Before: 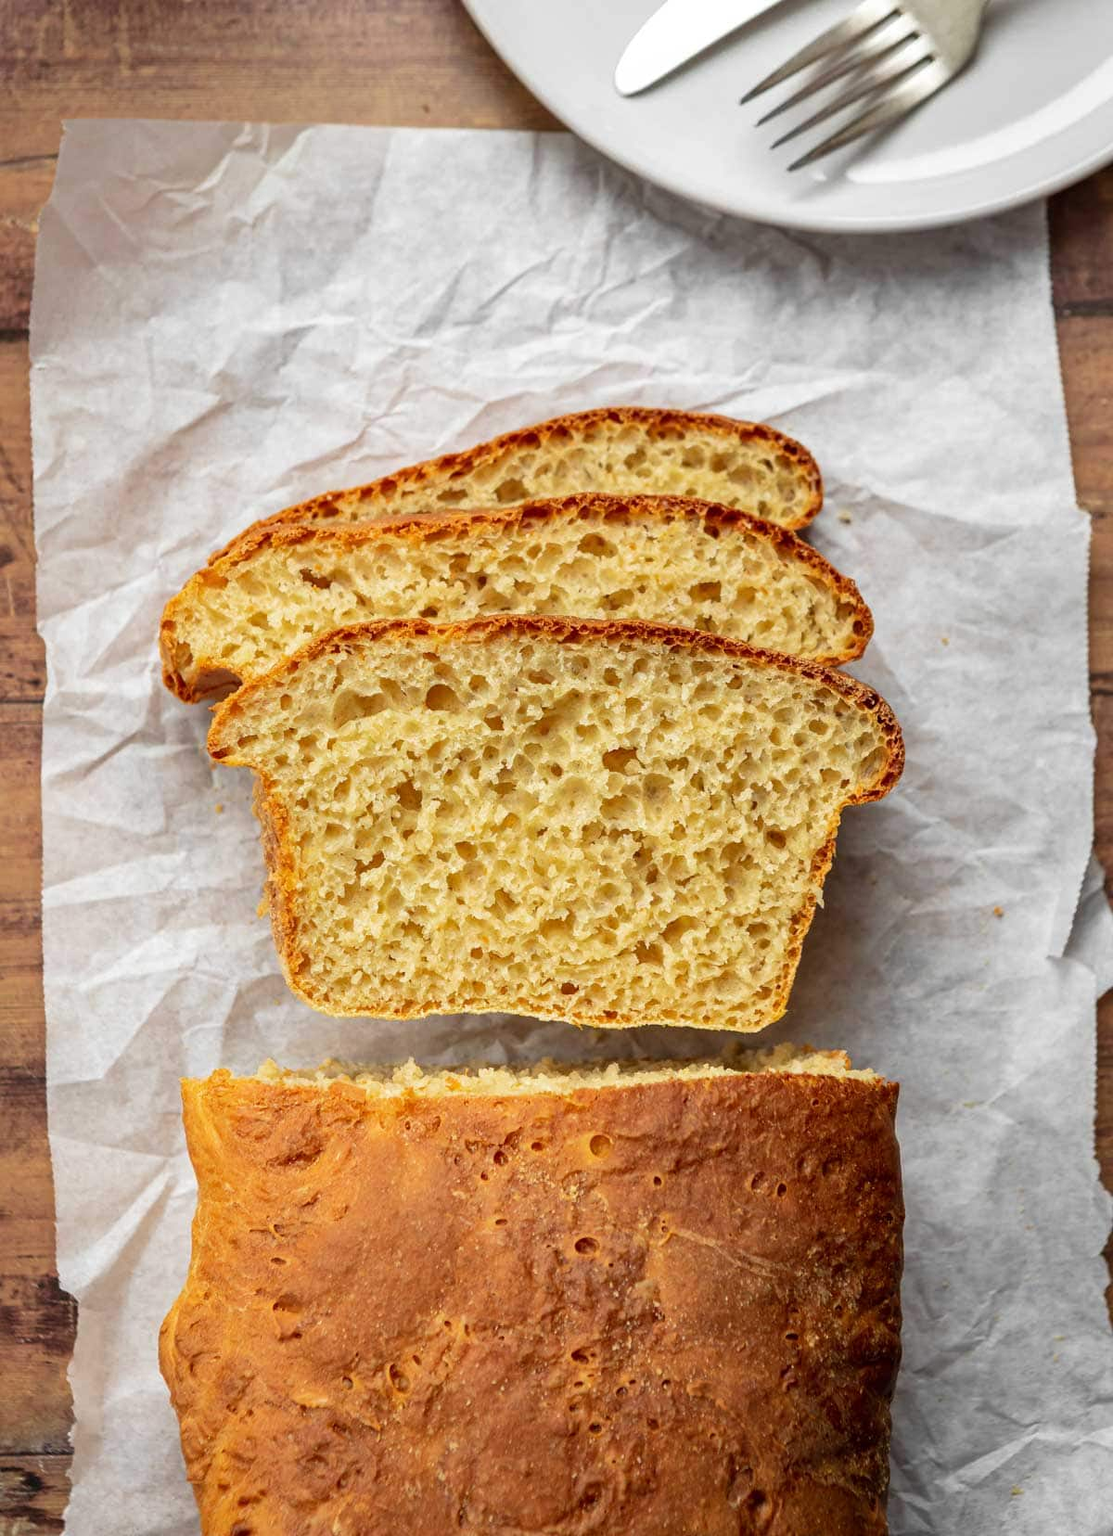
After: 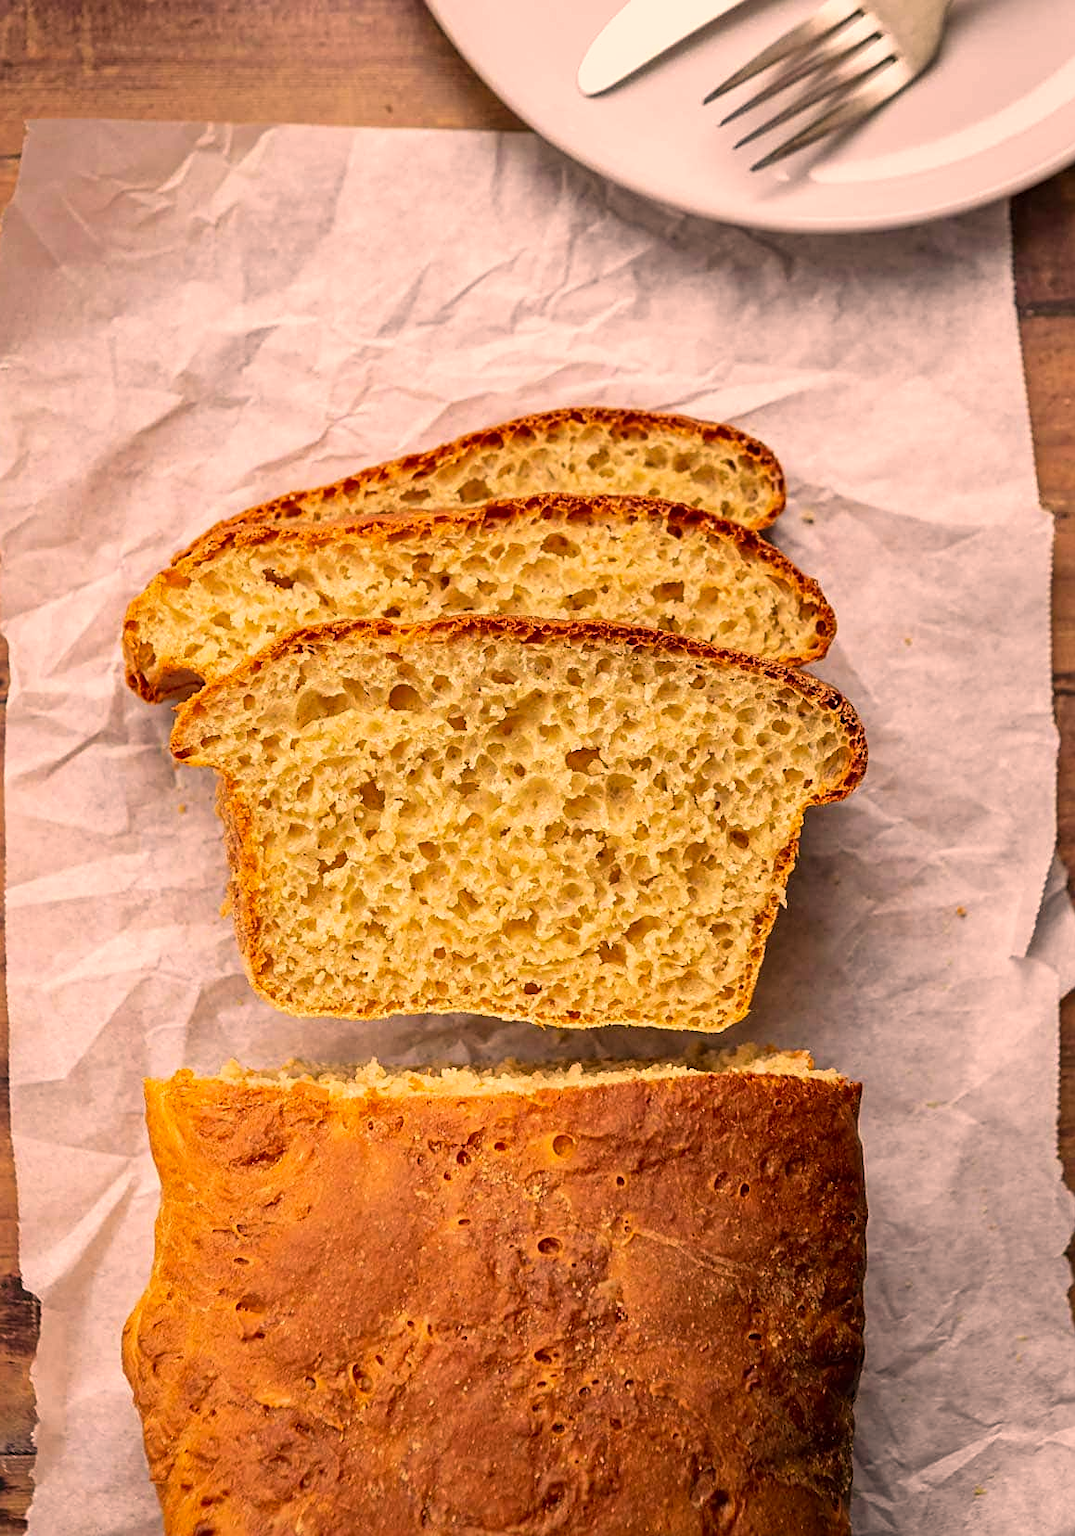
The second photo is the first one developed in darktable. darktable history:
sharpen: on, module defaults
color correction: highlights a* 21.44, highlights b* 19.33
crop and rotate: left 3.384%
